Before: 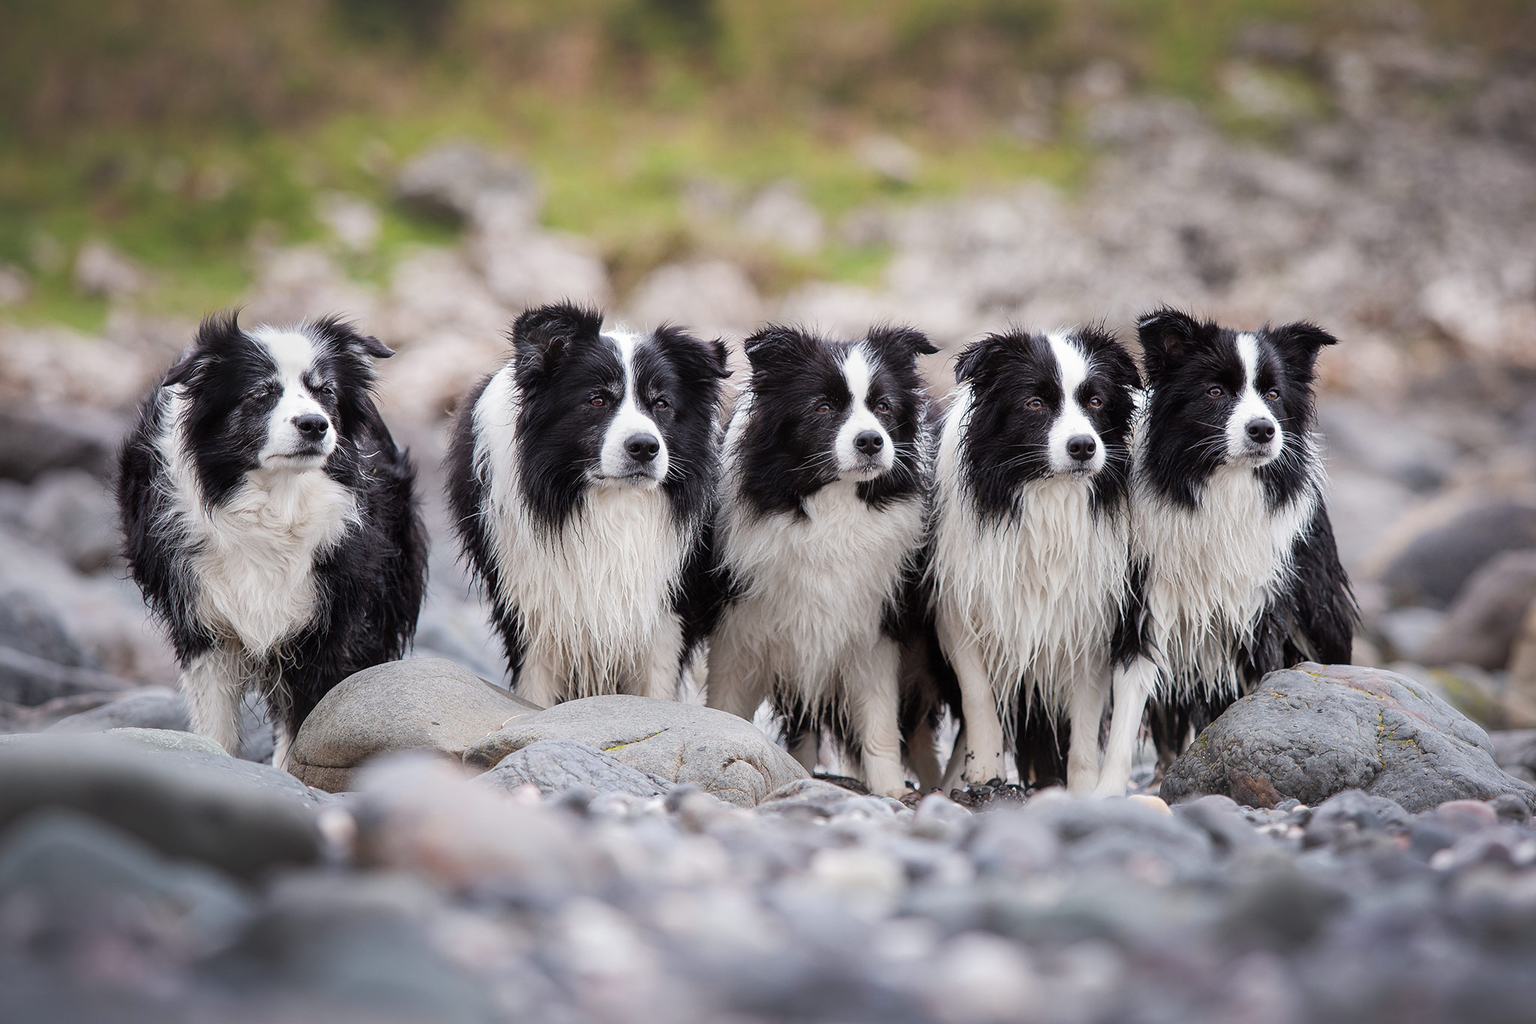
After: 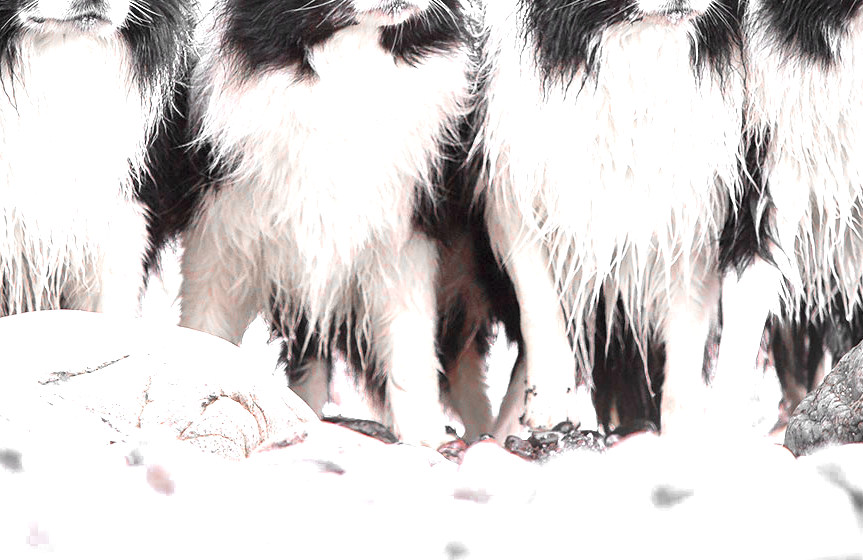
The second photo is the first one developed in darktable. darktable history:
exposure: black level correction 0, exposure 1.741 EV, compensate exposure bias true, compensate highlight preservation false
color zones: curves: ch0 [(0, 0.352) (0.143, 0.407) (0.286, 0.386) (0.429, 0.431) (0.571, 0.829) (0.714, 0.853) (0.857, 0.833) (1, 0.352)]; ch1 [(0, 0.604) (0.072, 0.726) (0.096, 0.608) (0.205, 0.007) (0.571, -0.006) (0.839, -0.013) (0.857, -0.012) (1, 0.604)]
vignetting: fall-off radius 100%, width/height ratio 1.337
crop: left 37.221%, top 45.169%, right 20.63%, bottom 13.777%
contrast brightness saturation: contrast 0.07, brightness 0.08, saturation 0.18
